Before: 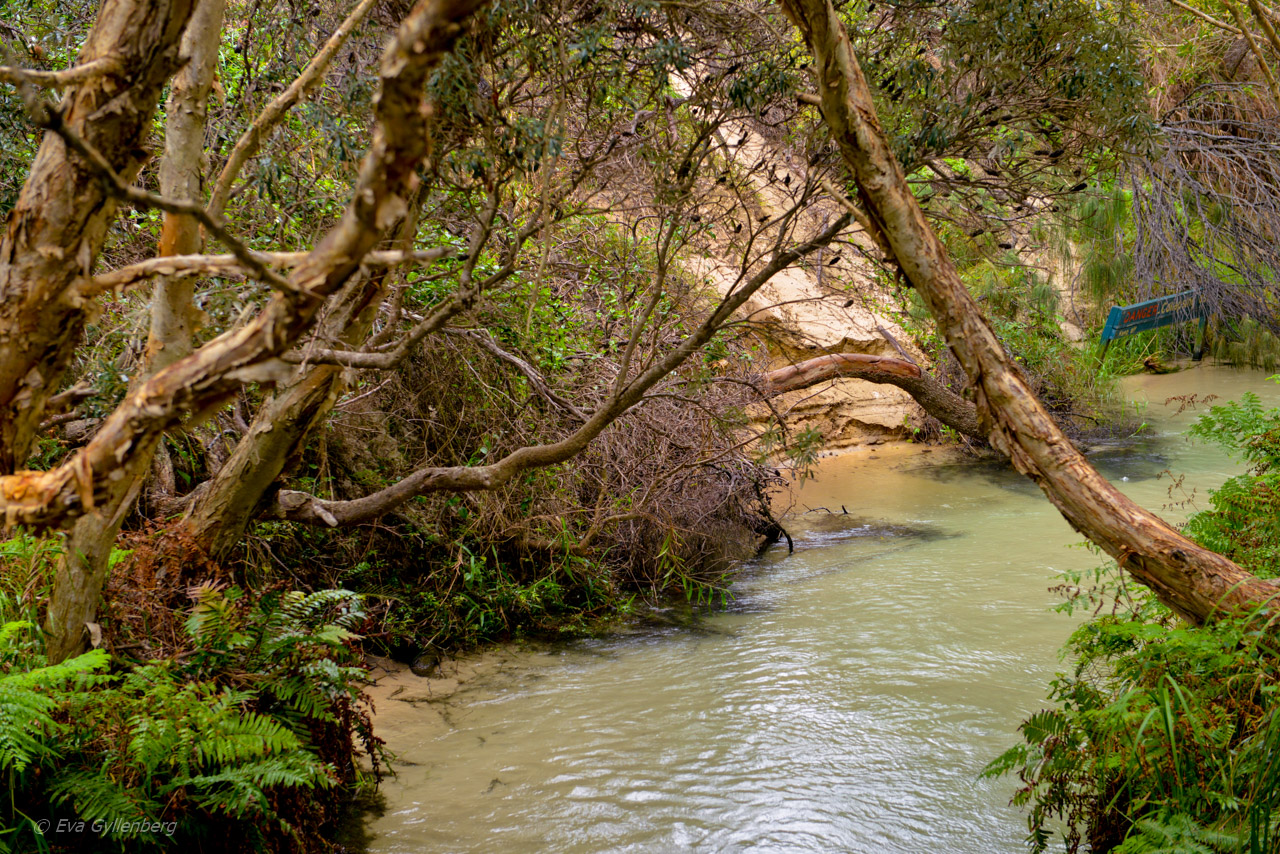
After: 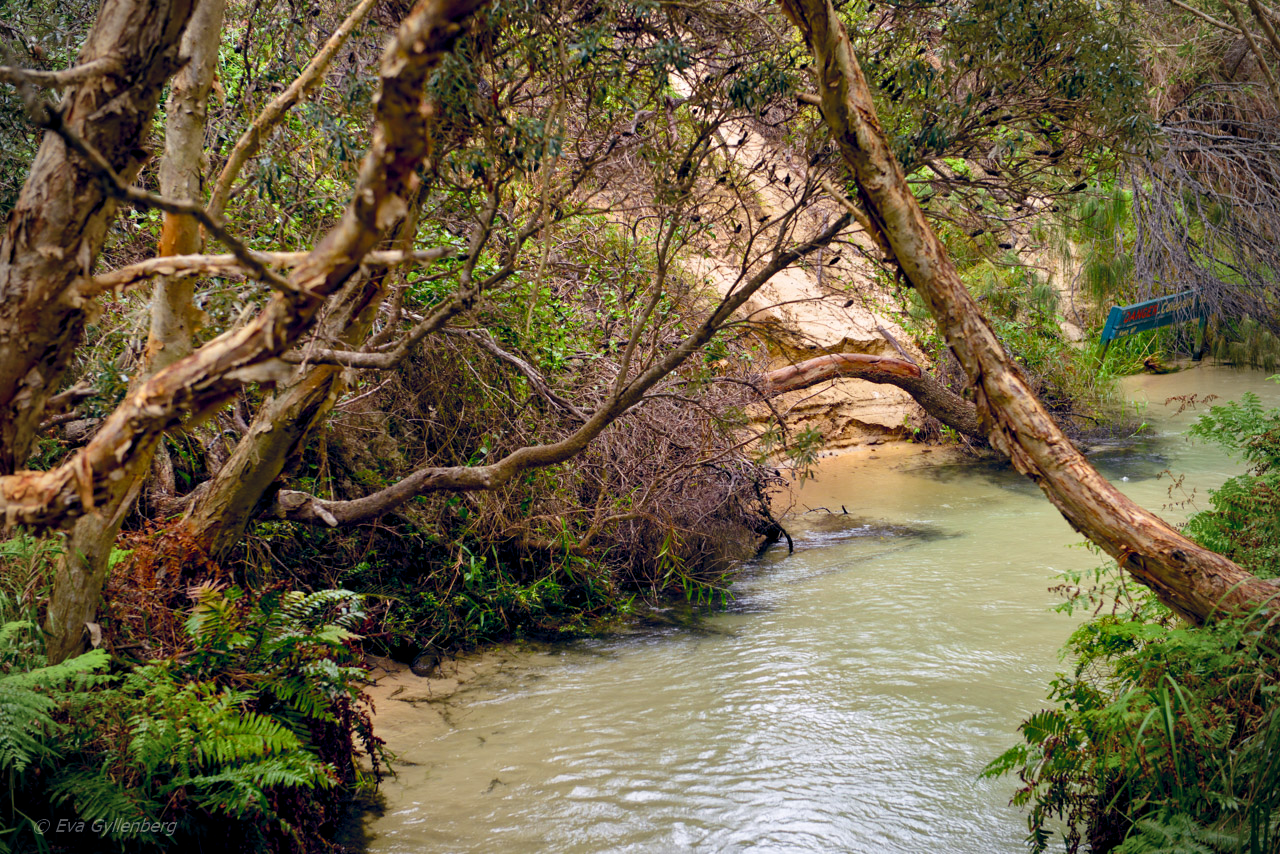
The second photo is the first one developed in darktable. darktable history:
color balance rgb: global offset › chroma 0.128%, global offset › hue 253.36°, perceptual saturation grading › global saturation 20.293%, perceptual saturation grading › highlights -19.807%, perceptual saturation grading › shadows 29.589%, global vibrance -24.085%
vignetting: fall-off radius 31.96%, brightness -0.397, saturation -0.306, unbound false
contrast brightness saturation: contrast 0.146, brightness 0.044
